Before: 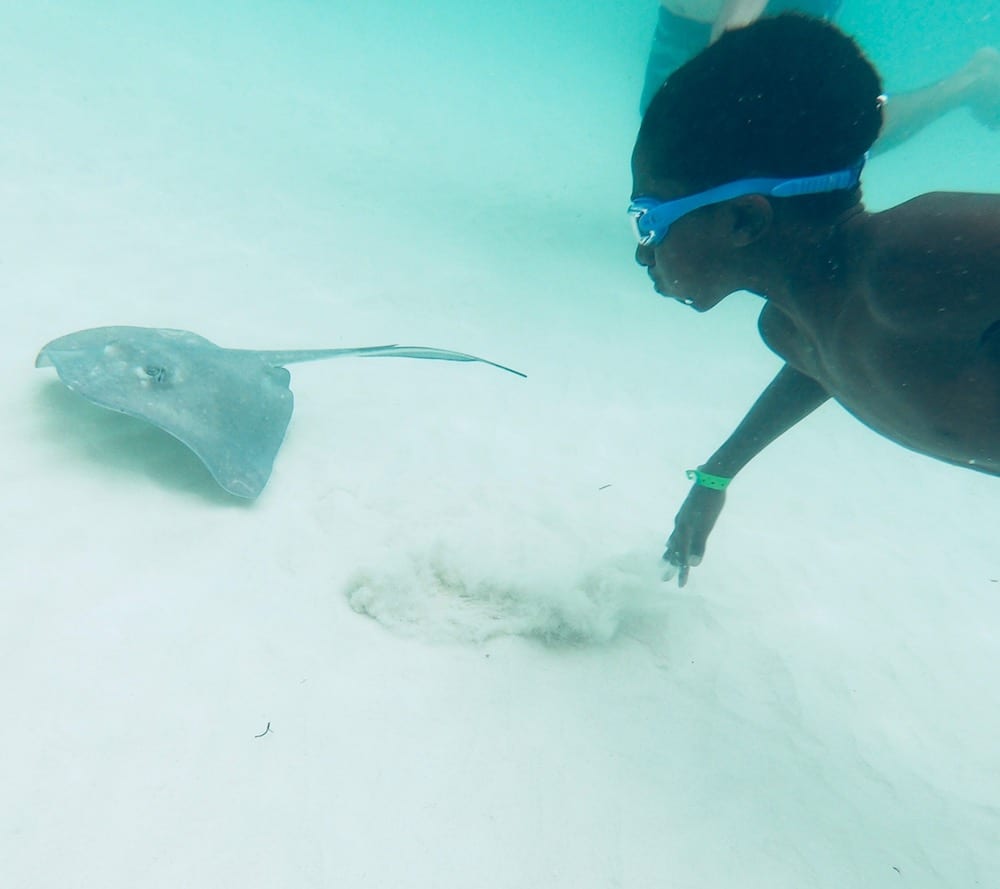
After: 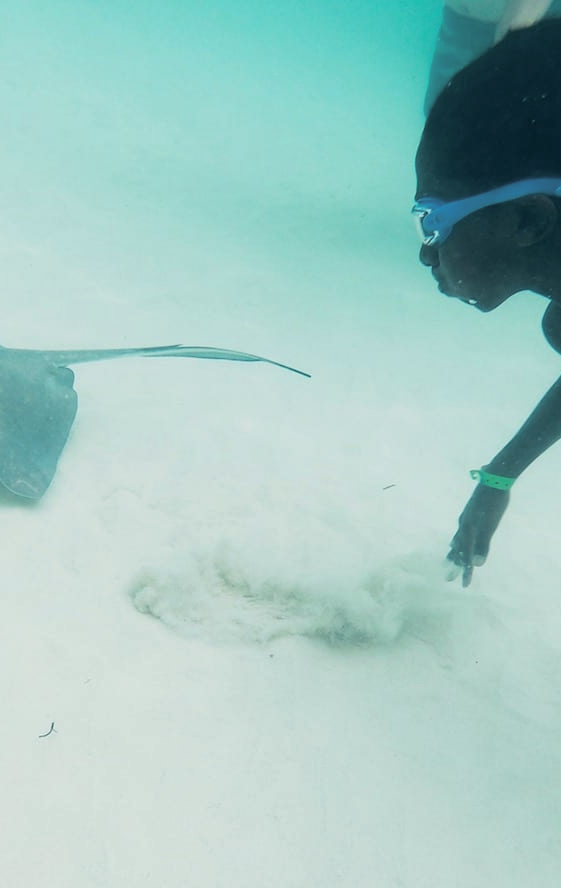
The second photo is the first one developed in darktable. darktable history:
crop: left 21.674%, right 22.086%
split-toning: shadows › hue 205.2°, shadows › saturation 0.29, highlights › hue 50.4°, highlights › saturation 0.38, balance -49.9
white balance: red 1.009, blue 0.985
exposure: black level correction 0.009, exposure -0.159 EV, compensate highlight preservation false
